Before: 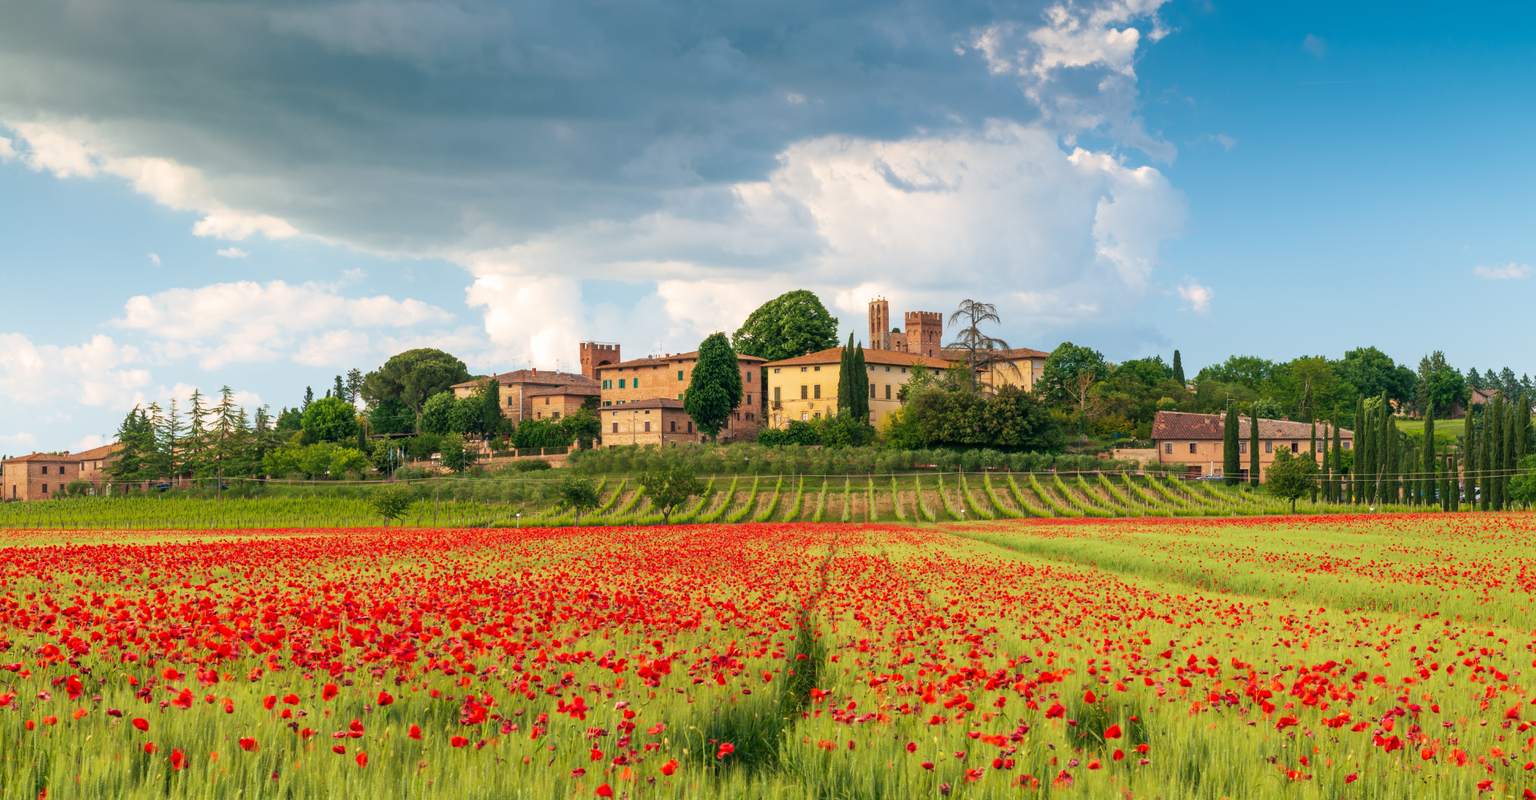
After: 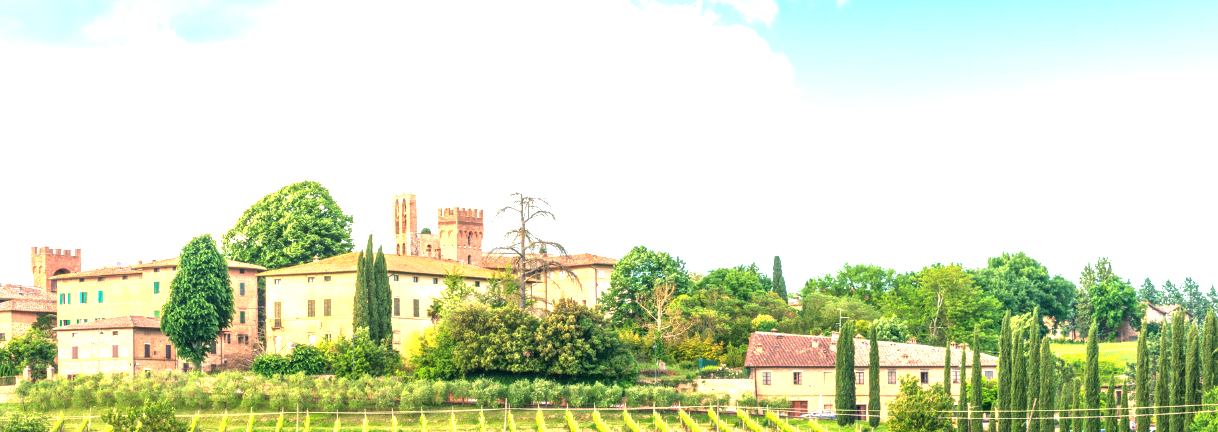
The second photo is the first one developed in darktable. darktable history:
exposure: exposure 2.021 EV, compensate exposure bias true, compensate highlight preservation false
local contrast: on, module defaults
crop: left 36.171%, top 18.288%, right 0.369%, bottom 38.502%
